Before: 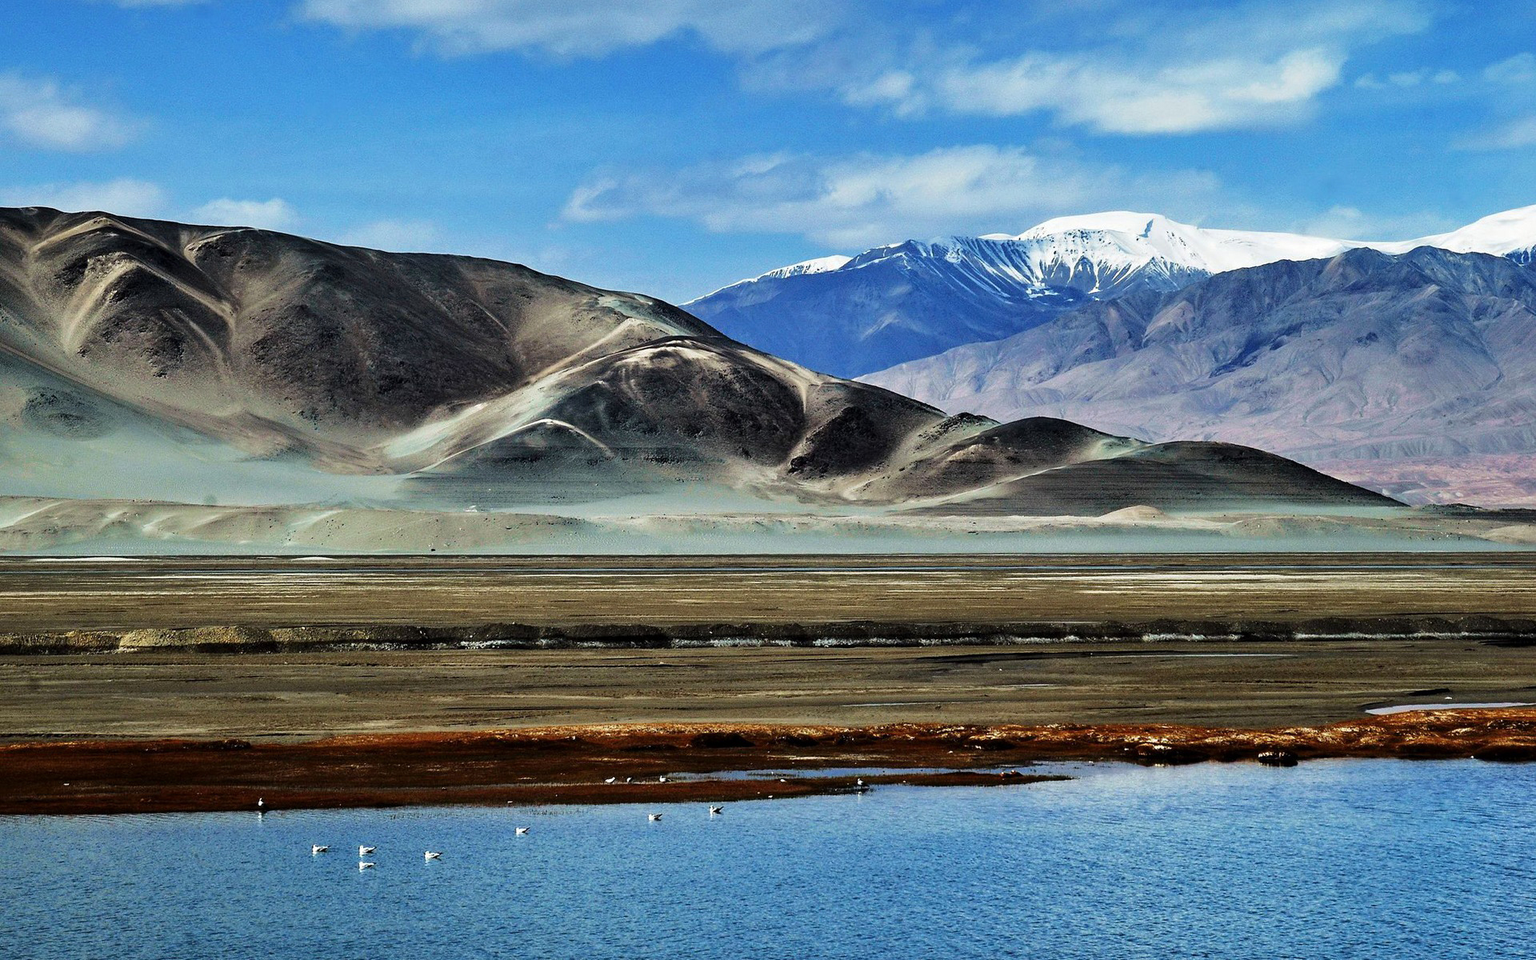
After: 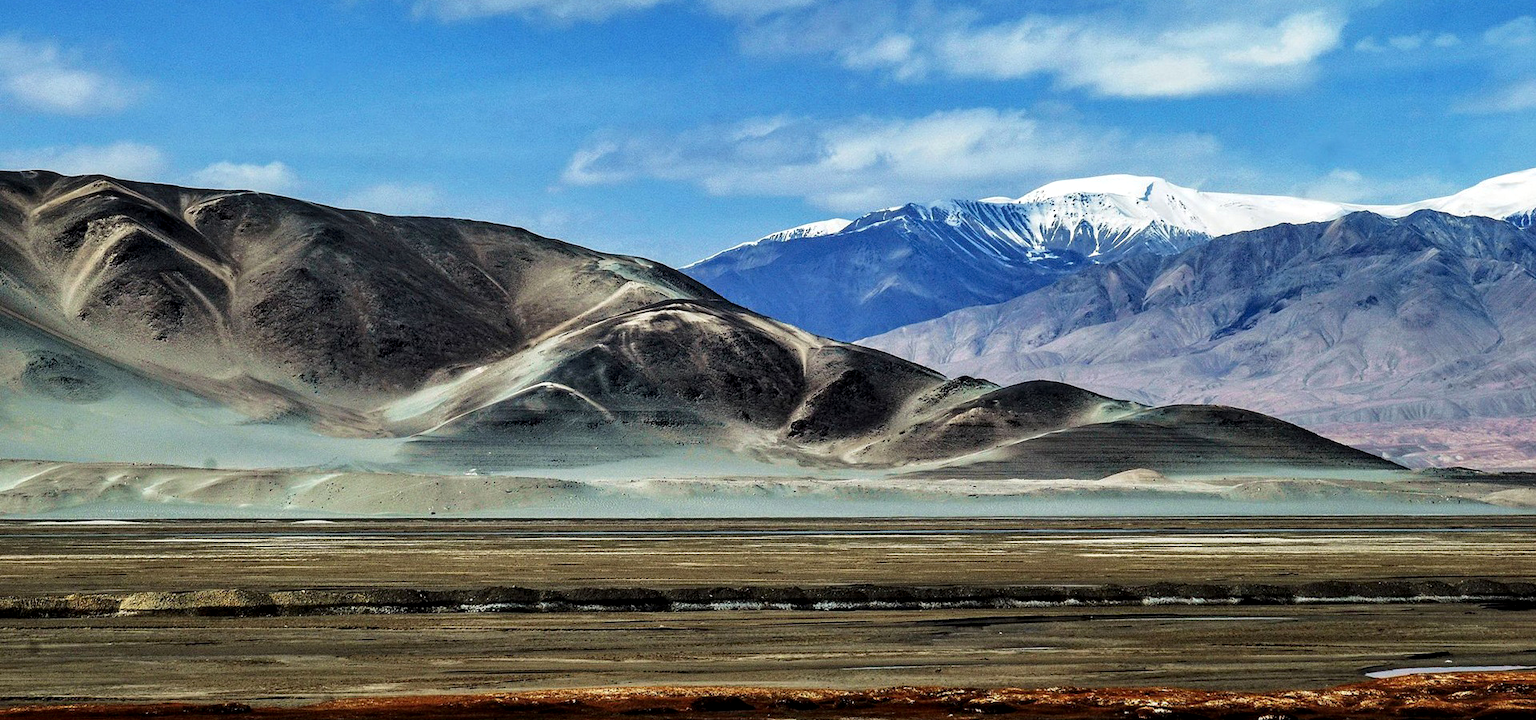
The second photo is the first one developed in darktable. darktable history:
crop: top 3.857%, bottom 21.132%
local contrast: on, module defaults
